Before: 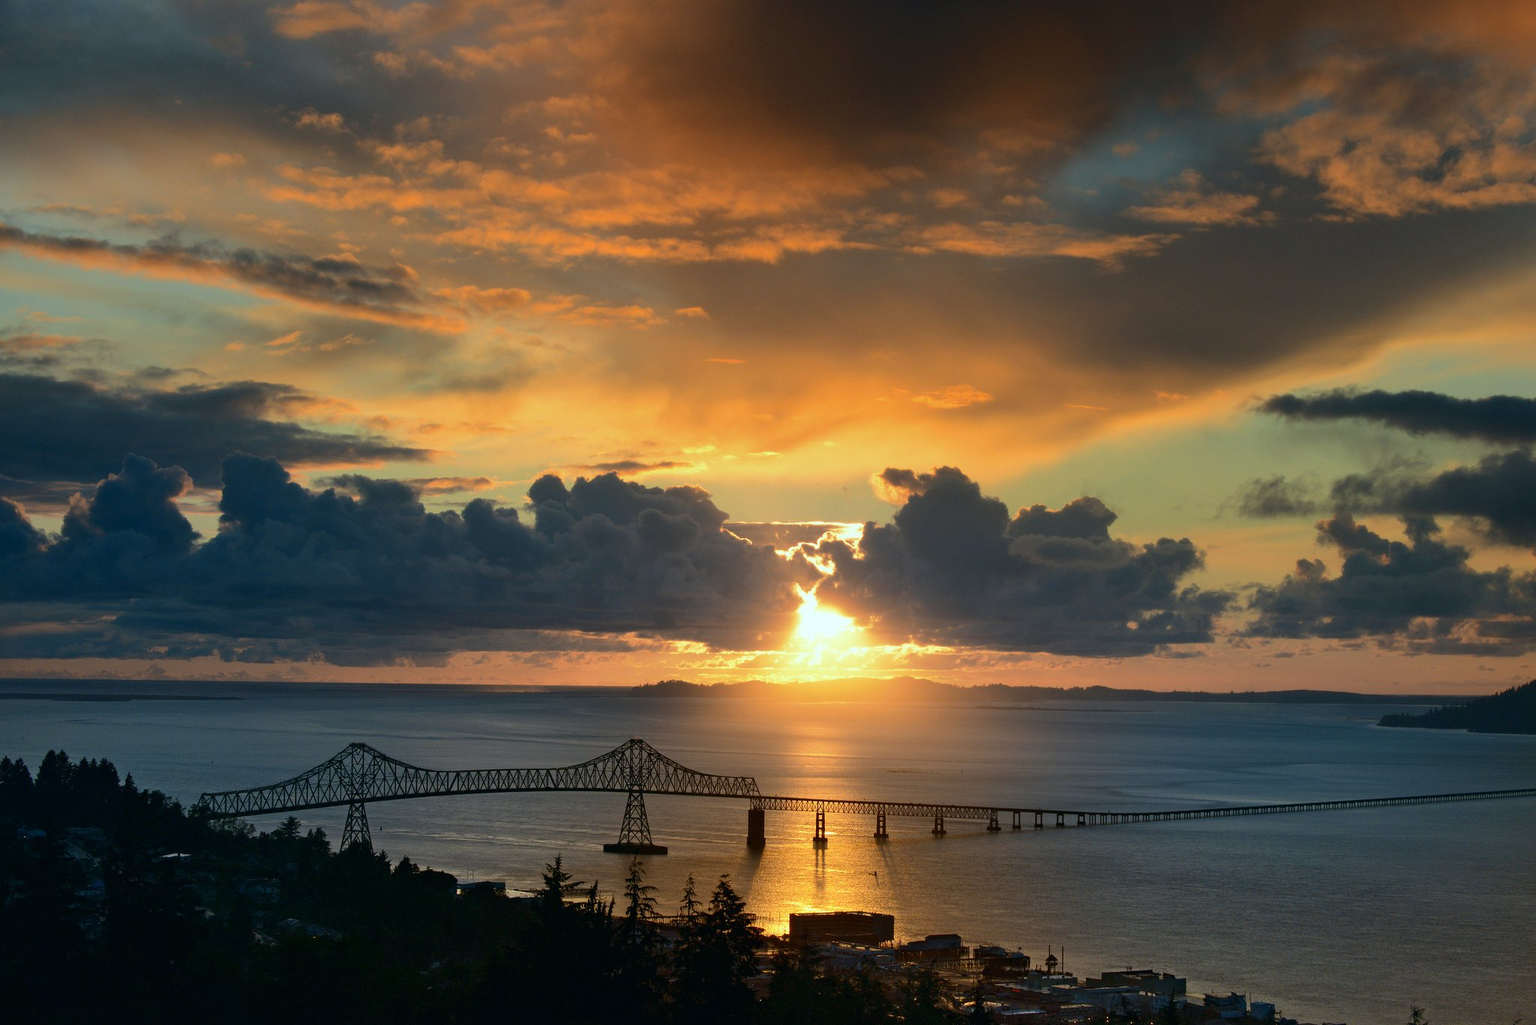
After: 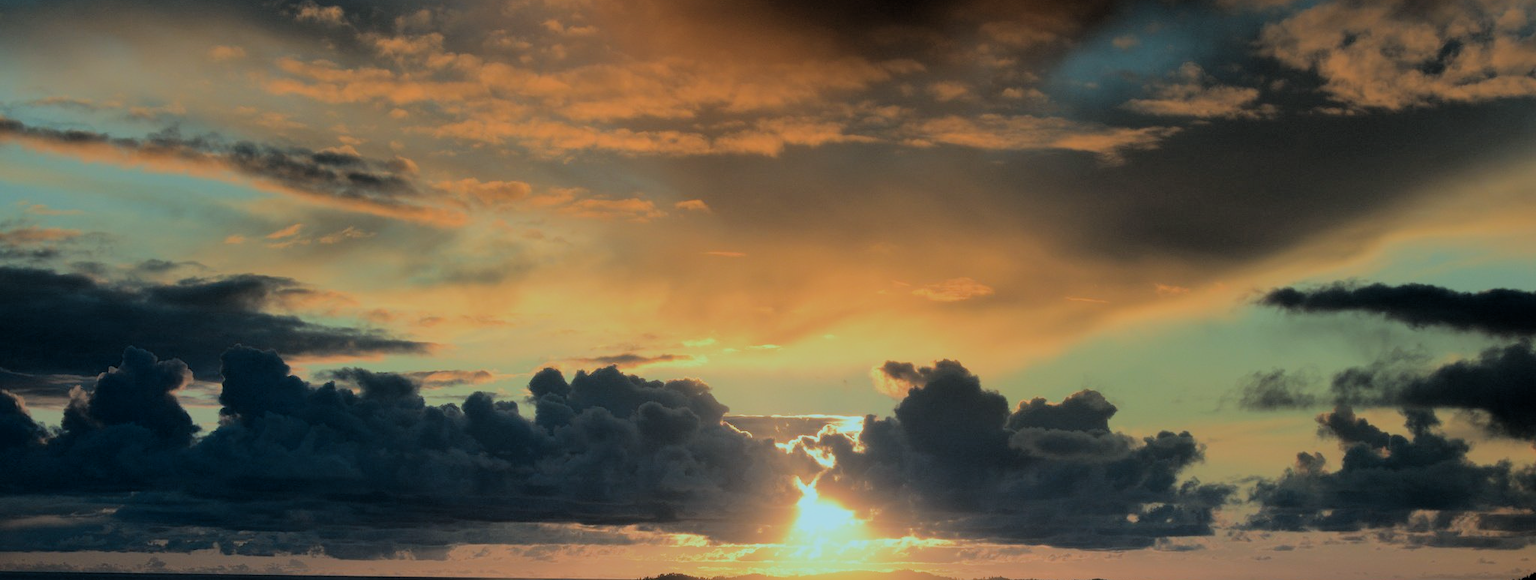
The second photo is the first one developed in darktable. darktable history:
color correction: highlights a* -10.17, highlights b* -10.22
filmic rgb: black relative exposure -4.36 EV, white relative exposure 4.56 EV, hardness 2.38, contrast 1.055
crop and rotate: top 10.51%, bottom 32.832%
